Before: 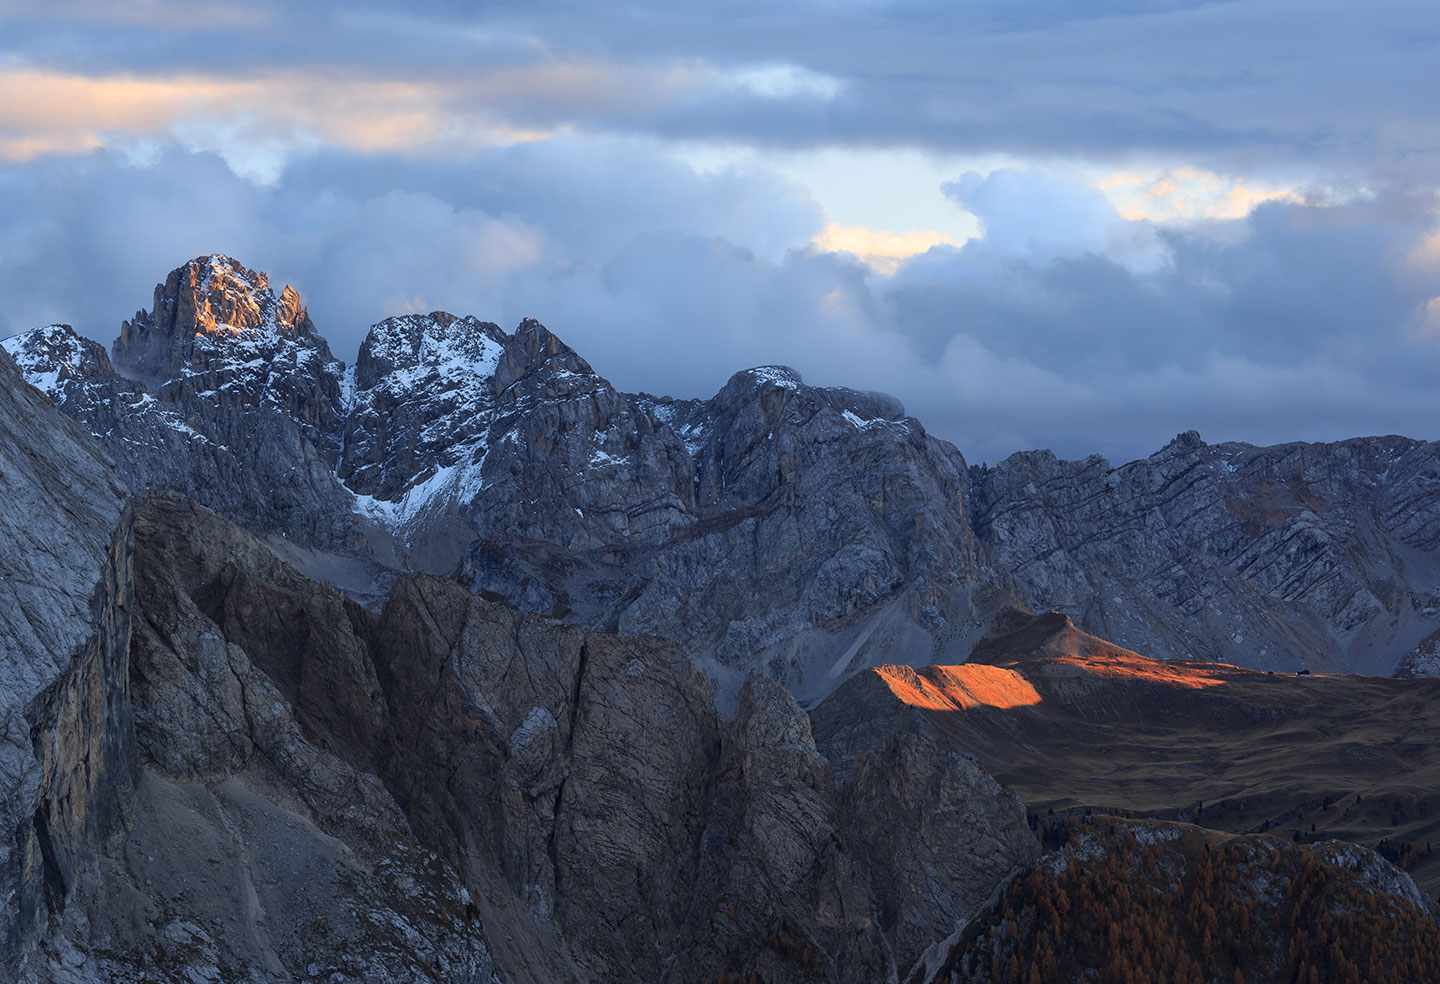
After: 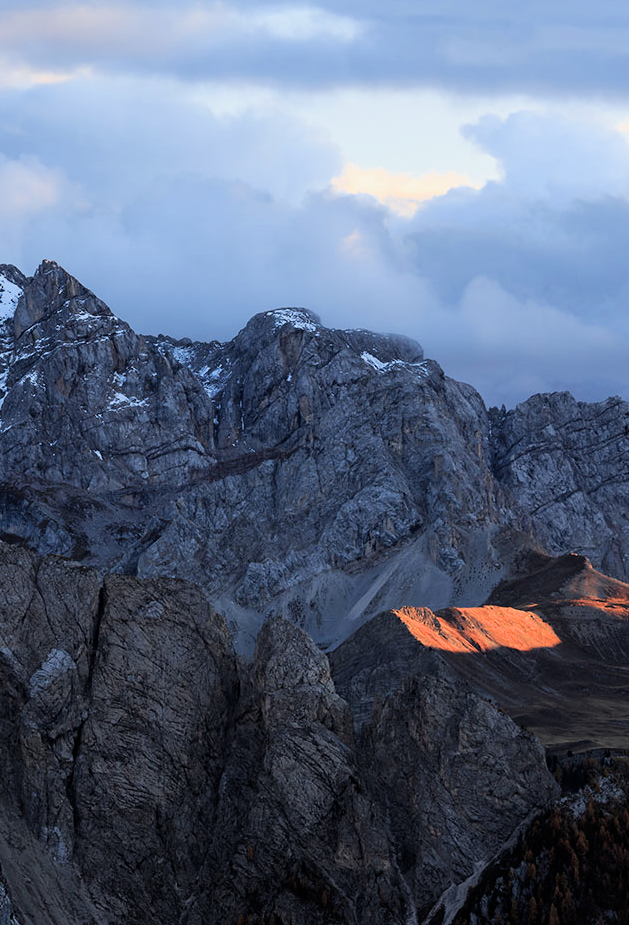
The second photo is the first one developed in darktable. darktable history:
crop: left 33.426%, top 5.957%, right 22.874%
filmic rgb: middle gray luminance 12.56%, black relative exposure -10.1 EV, white relative exposure 3.47 EV, target black luminance 0%, hardness 5.73, latitude 45.27%, contrast 1.23, highlights saturation mix 3.96%, shadows ↔ highlights balance 27.13%
exposure: exposure 0.374 EV, compensate exposure bias true, compensate highlight preservation false
